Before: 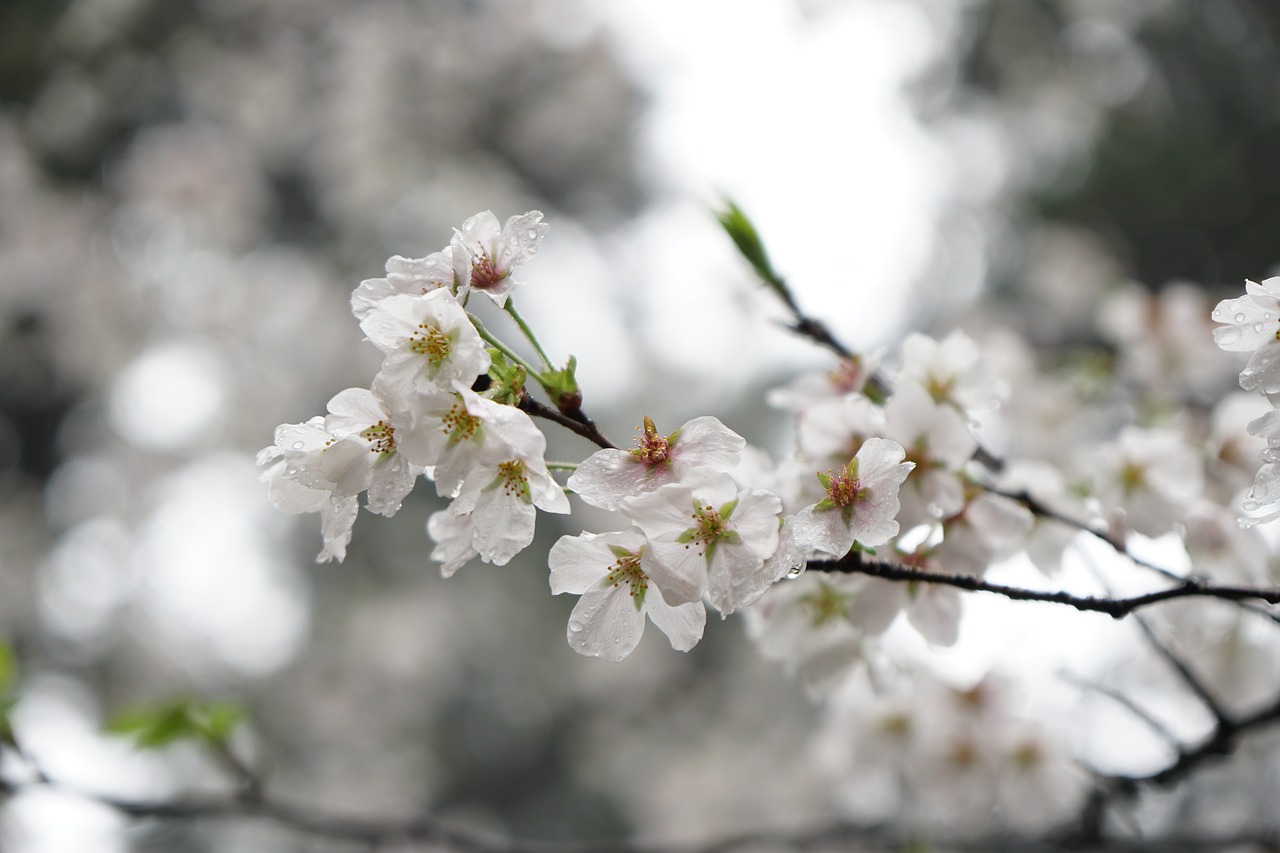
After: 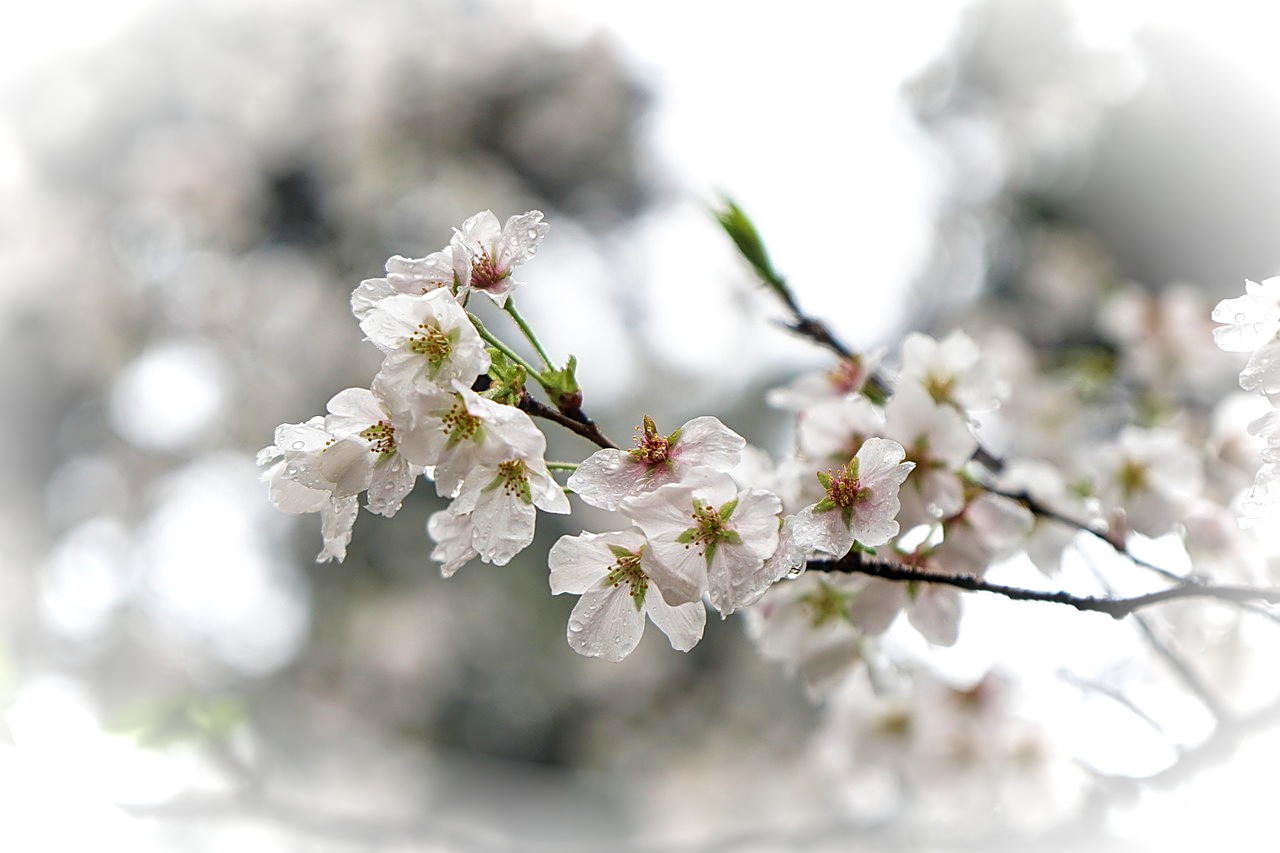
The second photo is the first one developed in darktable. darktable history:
sharpen: on, module defaults
local contrast: detail 130%
velvia: strength 44.31%
vignetting: brightness 0.998, saturation -0.494, automatic ratio true
